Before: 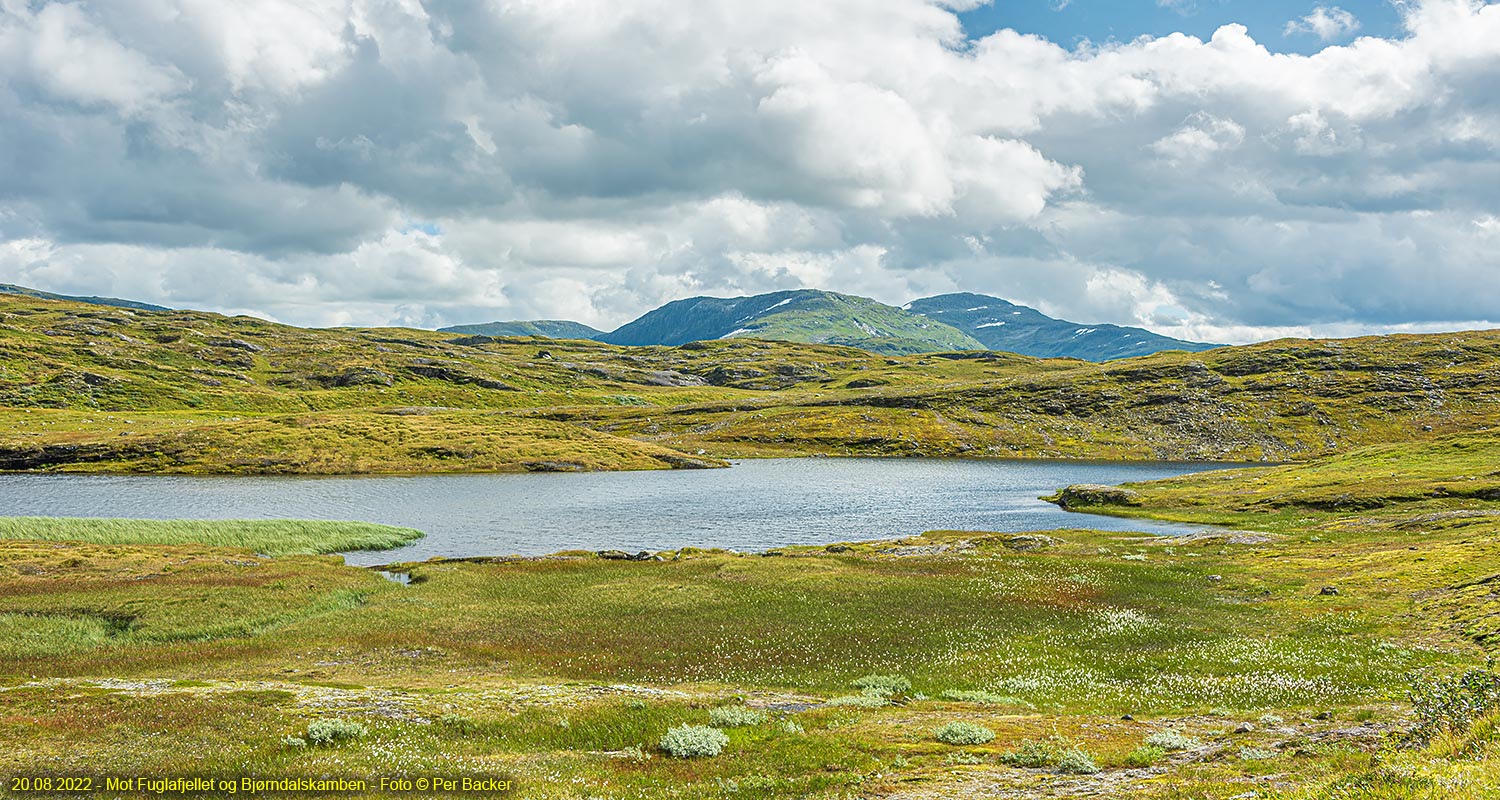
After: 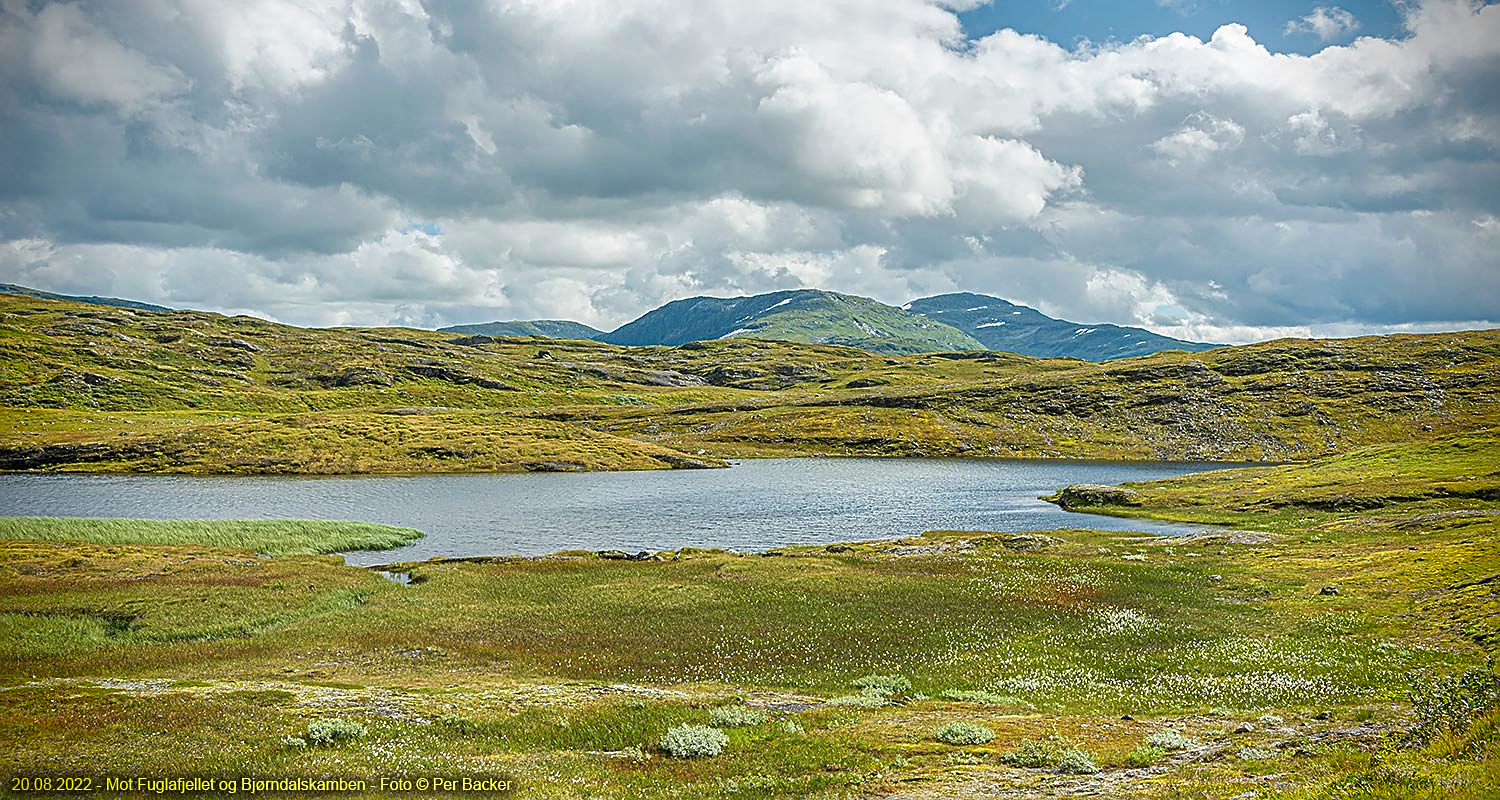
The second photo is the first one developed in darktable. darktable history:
base curve: curves: ch0 [(0, 0) (0.74, 0.67) (1, 1)], preserve colors none
sharpen: on, module defaults
vignetting: brightness -0.997, saturation 0.5
